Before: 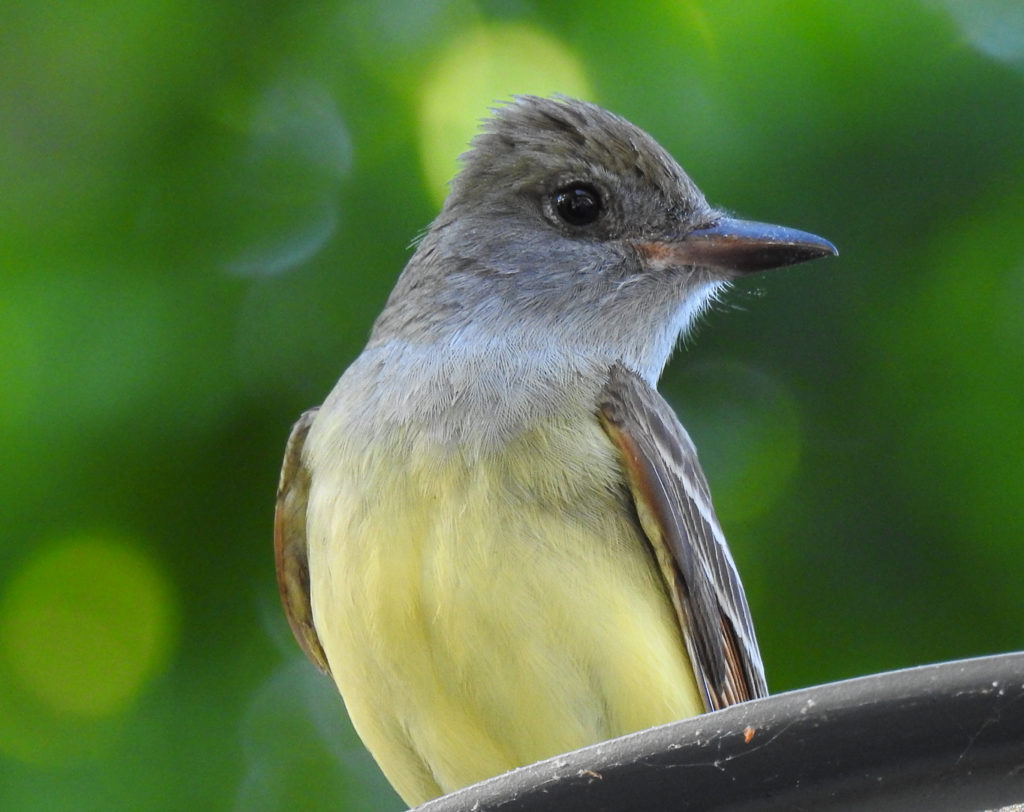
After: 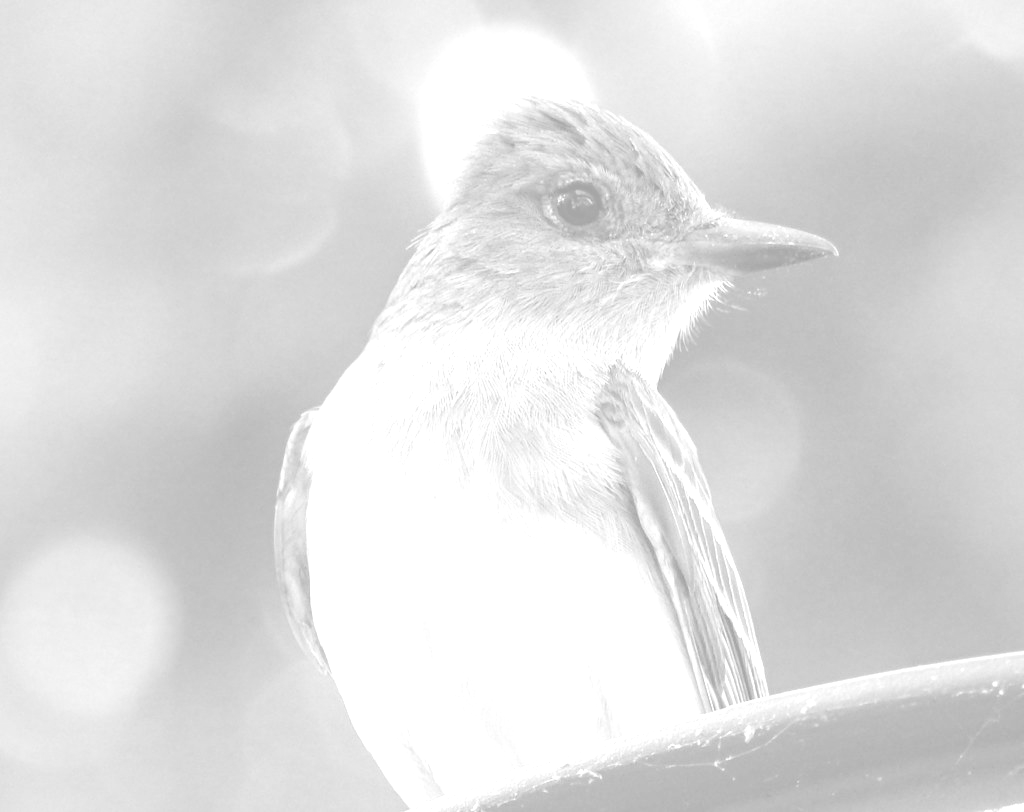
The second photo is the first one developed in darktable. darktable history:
colorize: hue 36°, saturation 71%, lightness 80.79%
haze removal: compatibility mode true, adaptive false
monochrome: a -6.99, b 35.61, size 1.4
local contrast: highlights 100%, shadows 100%, detail 120%, midtone range 0.2
